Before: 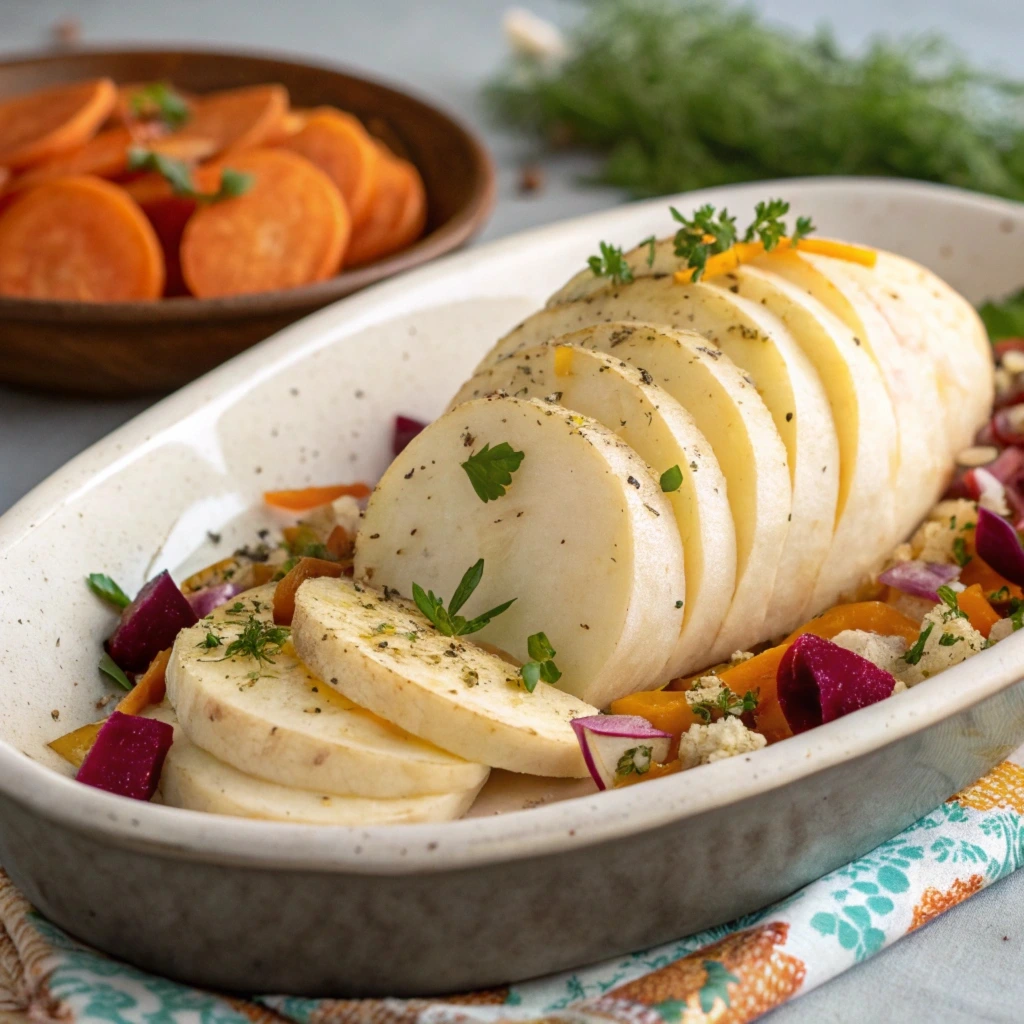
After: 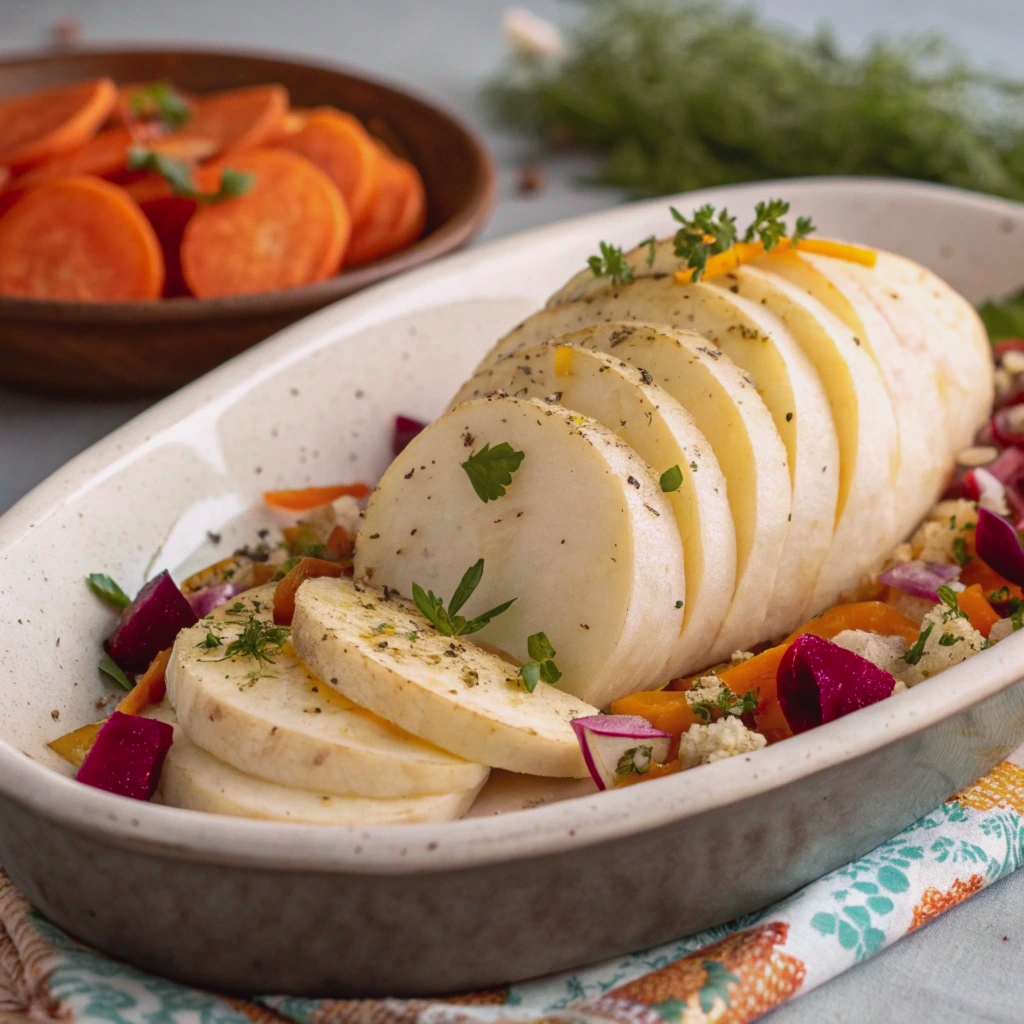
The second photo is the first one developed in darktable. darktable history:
tone curve: curves: ch0 [(0, 0.029) (0.253, 0.237) (1, 0.945)]; ch1 [(0, 0) (0.401, 0.42) (0.442, 0.47) (0.492, 0.498) (0.511, 0.523) (0.557, 0.565) (0.66, 0.683) (1, 1)]; ch2 [(0, 0) (0.394, 0.413) (0.5, 0.5) (0.578, 0.568) (1, 1)], color space Lab, independent channels, preserve colors none
